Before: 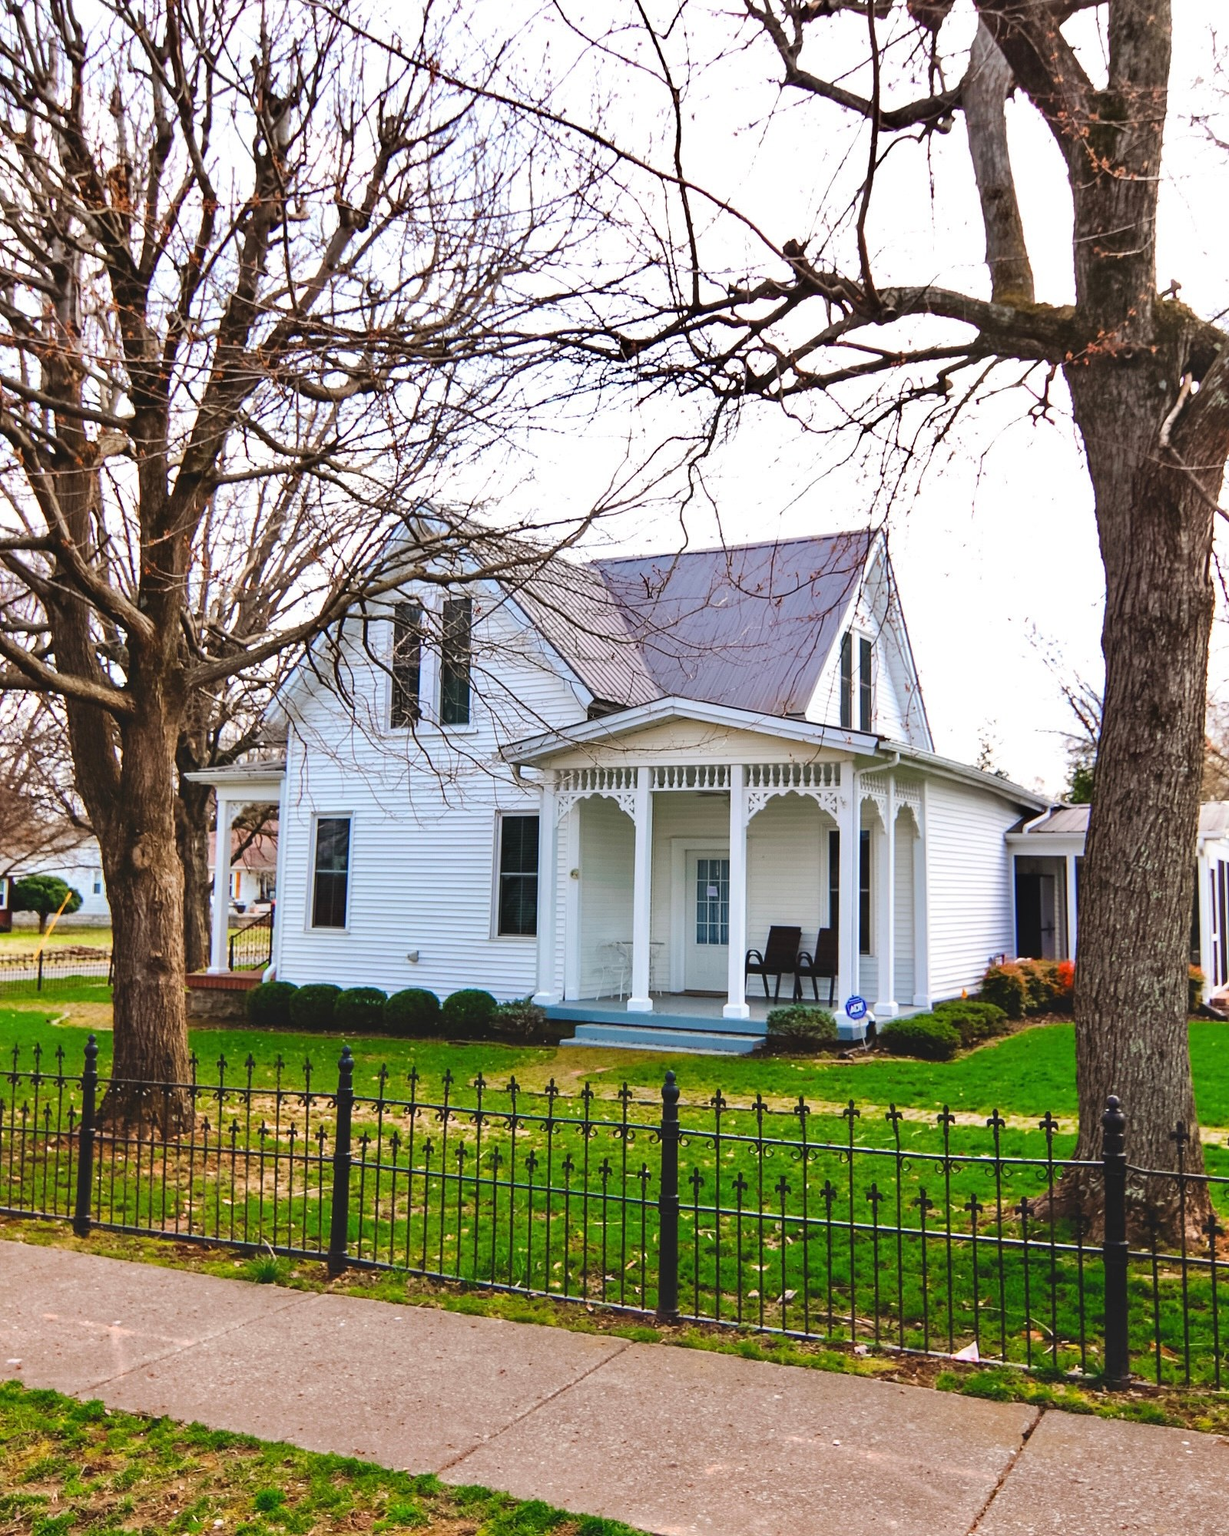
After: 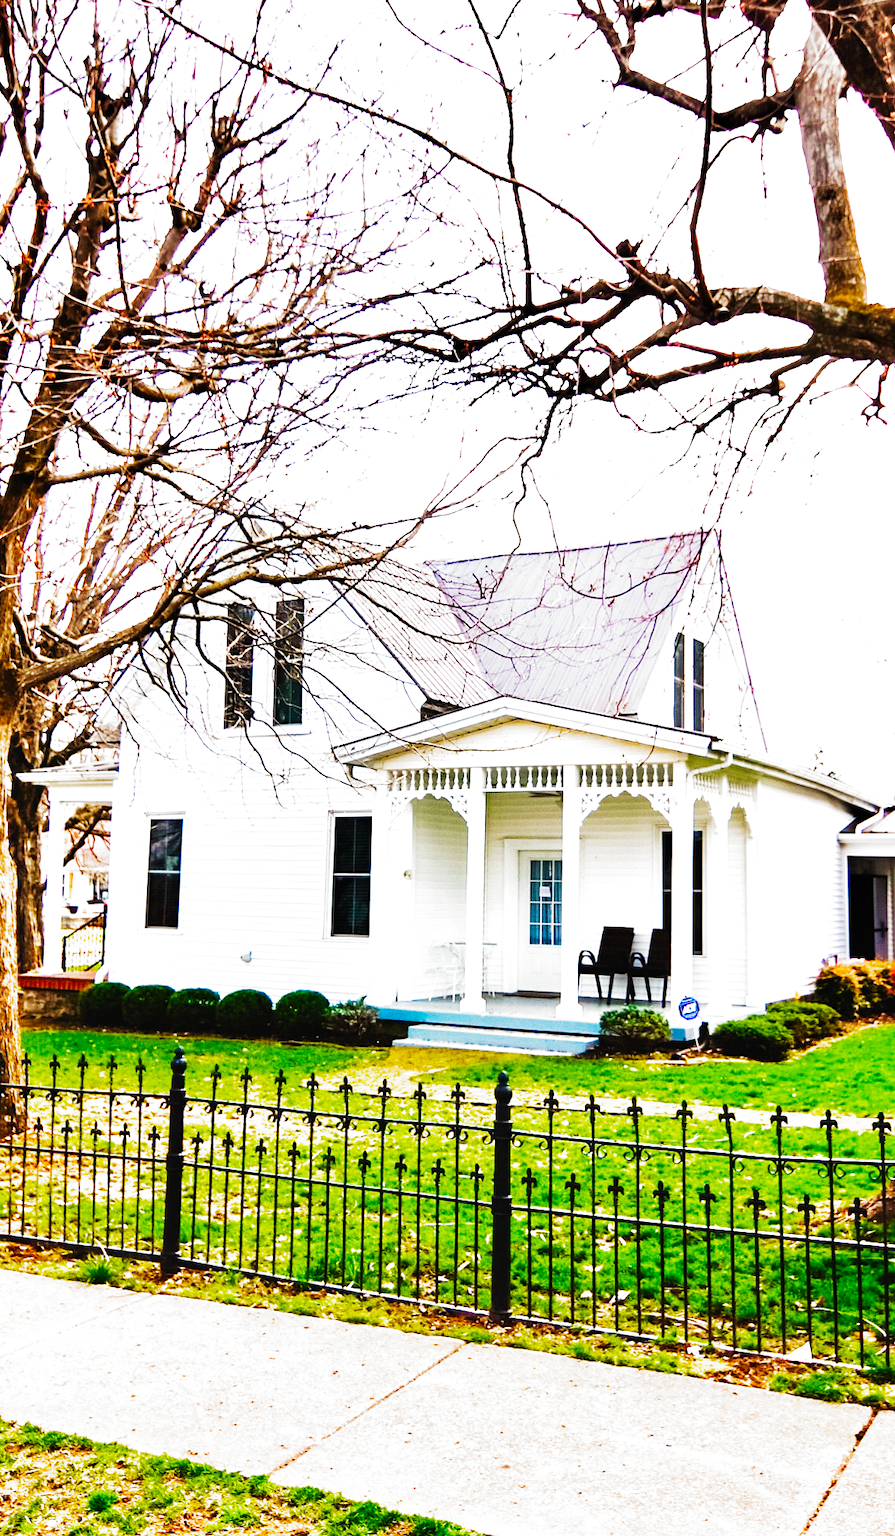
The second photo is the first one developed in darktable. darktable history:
crop: left 13.666%, top 0%, right 13.504%
exposure: black level correction 0, exposure 1.199 EV, compensate exposure bias true, compensate highlight preservation false
color balance rgb: power › hue 170.2°, highlights gain › chroma 2.999%, highlights gain › hue 76.51°, linear chroma grading › global chroma 15.492%, perceptual saturation grading › global saturation 24.893%, perceptual brilliance grading › global brilliance 14.507%, perceptual brilliance grading › shadows -35.532%
filmic rgb: black relative exposure -5.32 EV, white relative exposure 2.87 EV, threshold 3 EV, dynamic range scaling -38.36%, hardness 4.01, contrast 1.609, highlights saturation mix -1.04%, preserve chrominance no, color science v5 (2021), contrast in shadows safe, contrast in highlights safe, enable highlight reconstruction true
